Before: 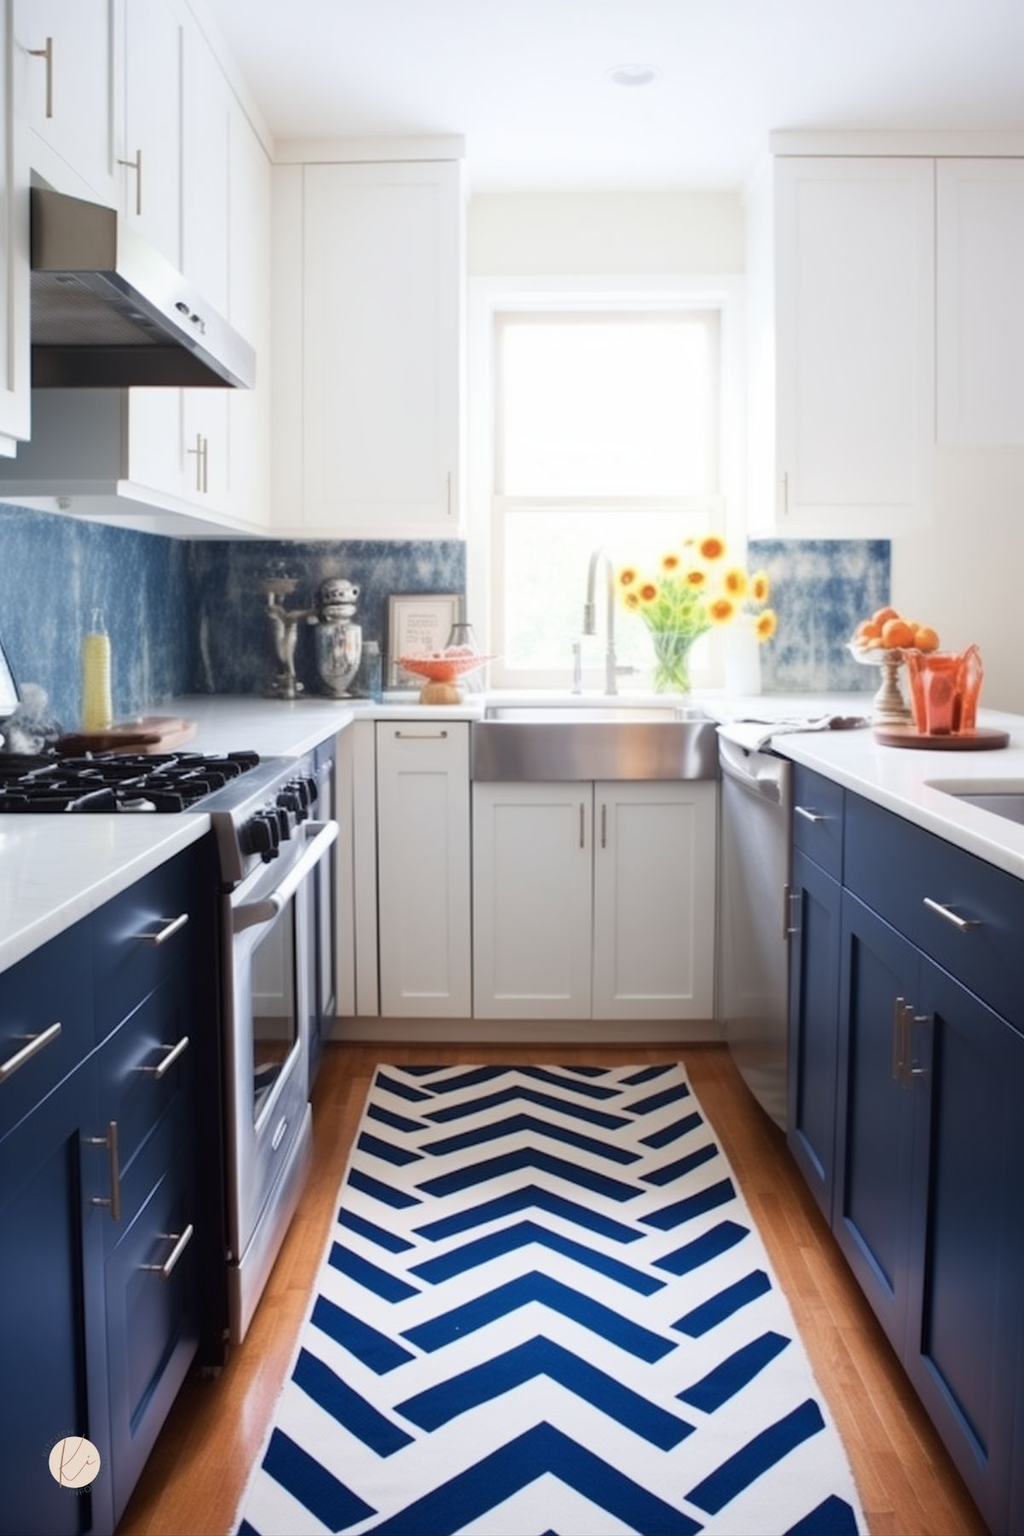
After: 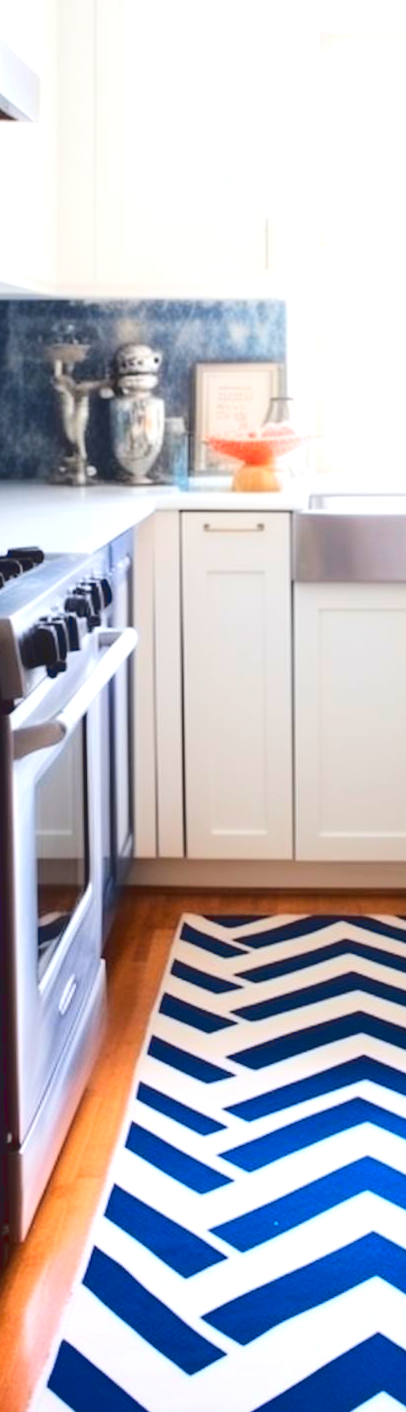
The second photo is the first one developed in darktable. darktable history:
crop and rotate: left 21.656%, top 18.585%, right 44.509%, bottom 2.996%
tone equalizer: -8 EV -0.439 EV, -7 EV -0.418 EV, -6 EV -0.317 EV, -5 EV -0.256 EV, -3 EV 0.242 EV, -2 EV 0.33 EV, -1 EV 0.398 EV, +0 EV 0.402 EV
tone curve: curves: ch0 [(0, 0) (0.003, 0.112) (0.011, 0.115) (0.025, 0.111) (0.044, 0.114) (0.069, 0.126) (0.1, 0.144) (0.136, 0.164) (0.177, 0.196) (0.224, 0.249) (0.277, 0.316) (0.335, 0.401) (0.399, 0.487) (0.468, 0.571) (0.543, 0.647) (0.623, 0.728) (0.709, 0.795) (0.801, 0.866) (0.898, 0.933) (1, 1)], color space Lab, linked channels, preserve colors none
color correction: highlights b* 0.019, saturation 1.36
